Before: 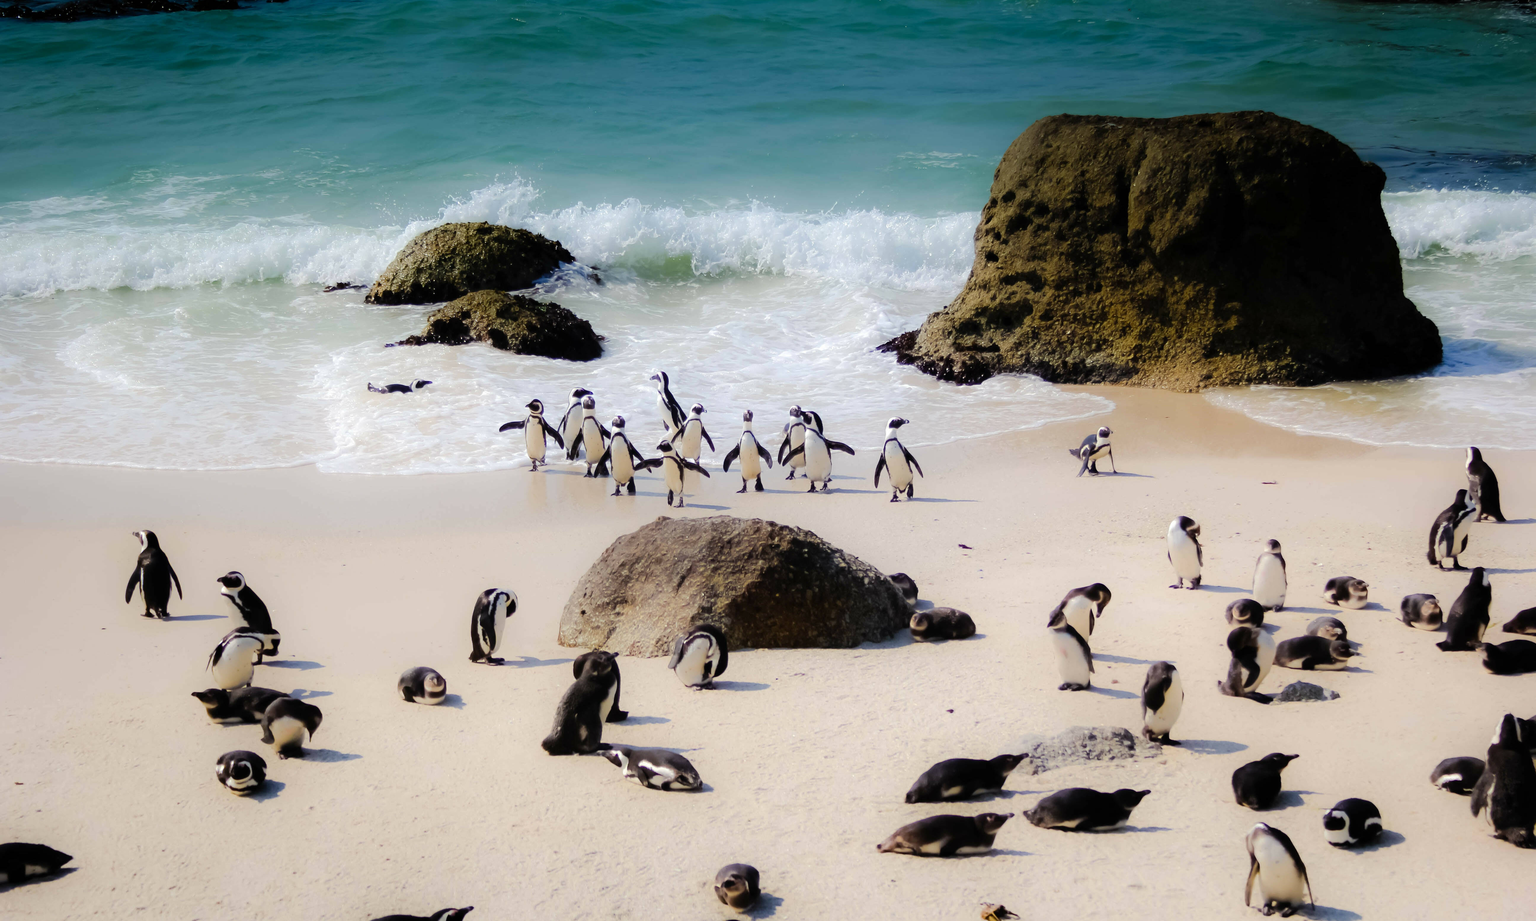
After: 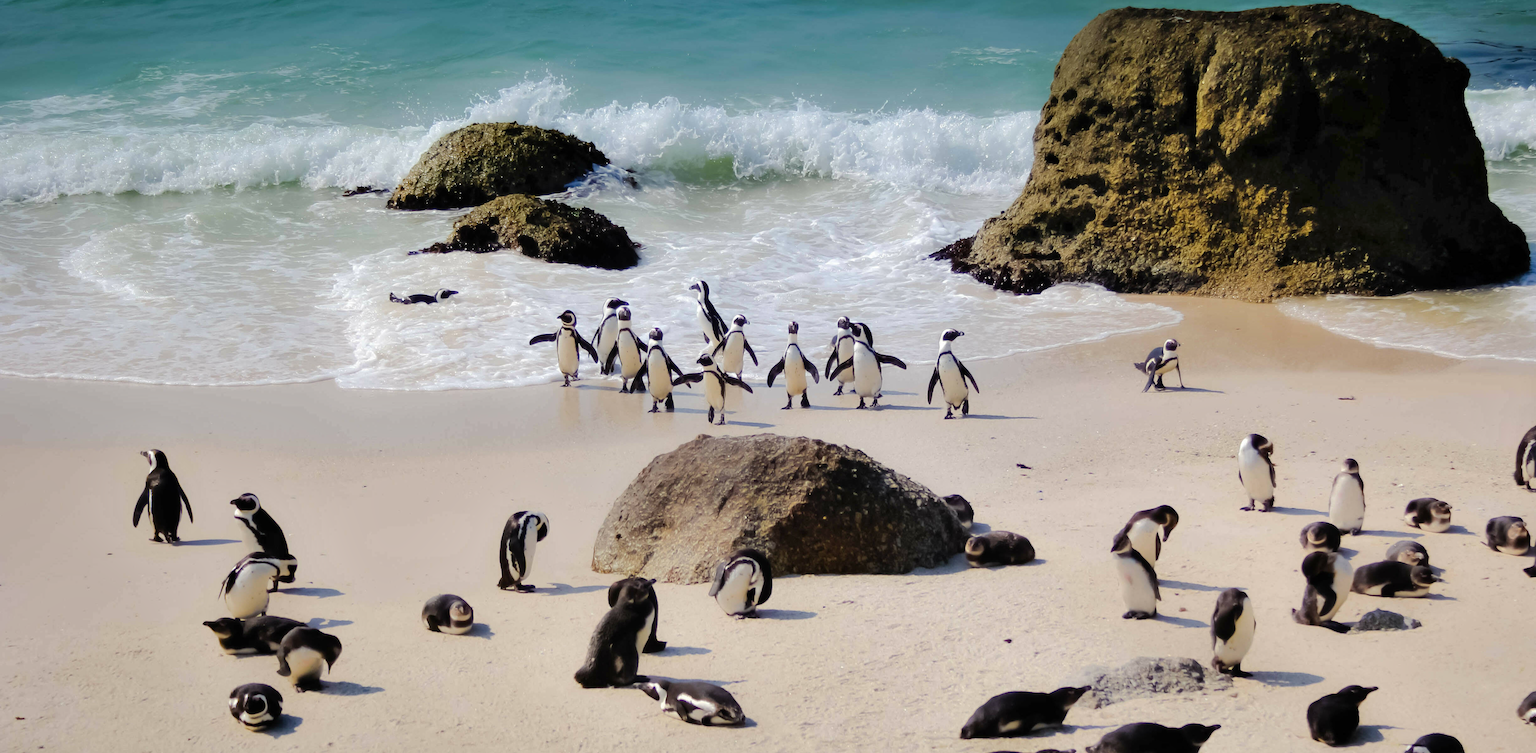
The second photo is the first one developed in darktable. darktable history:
shadows and highlights: shadows 60, soften with gaussian
crop and rotate: angle 0.03°, top 11.643%, right 5.651%, bottom 11.189%
